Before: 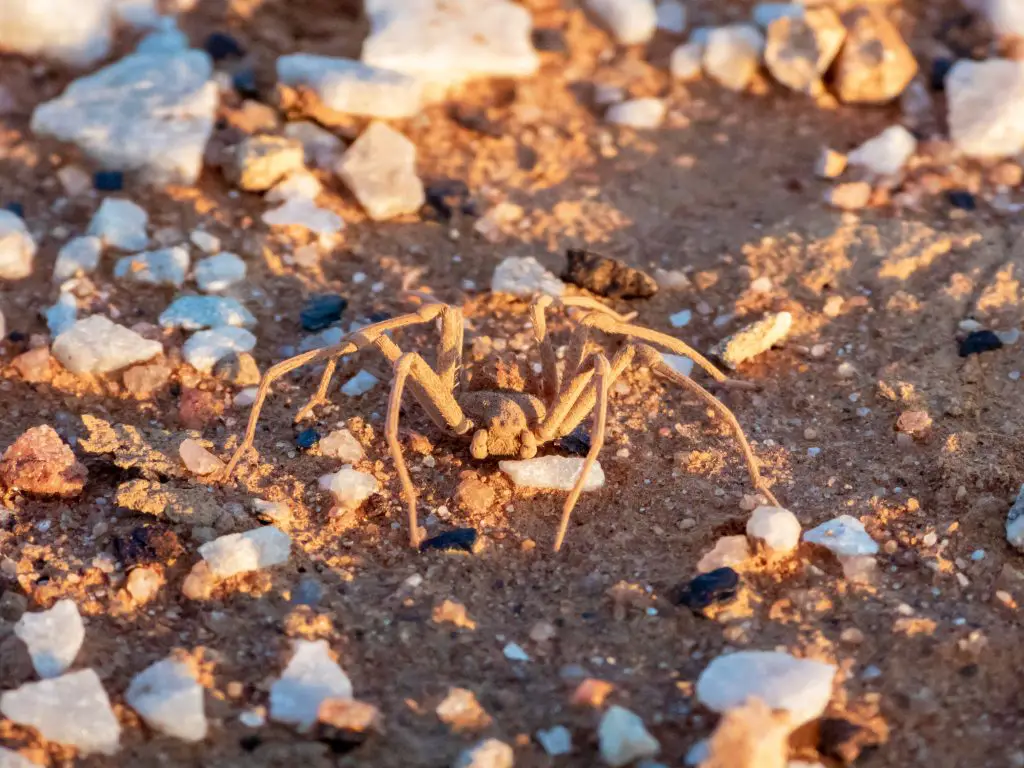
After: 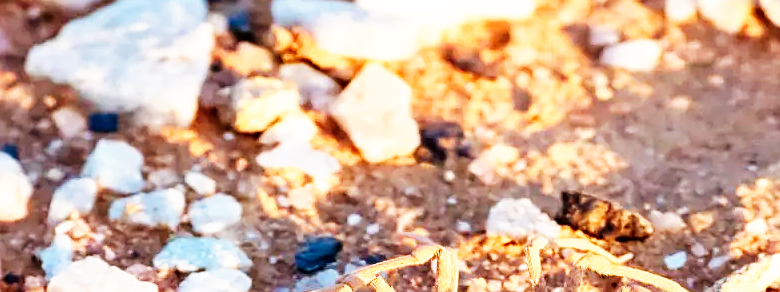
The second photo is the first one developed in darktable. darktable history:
sharpen: on, module defaults
base curve: curves: ch0 [(0, 0) (0.007, 0.004) (0.027, 0.03) (0.046, 0.07) (0.207, 0.54) (0.442, 0.872) (0.673, 0.972) (1, 1)], preserve colors none
crop: left 0.579%, top 7.627%, right 23.167%, bottom 54.275%
